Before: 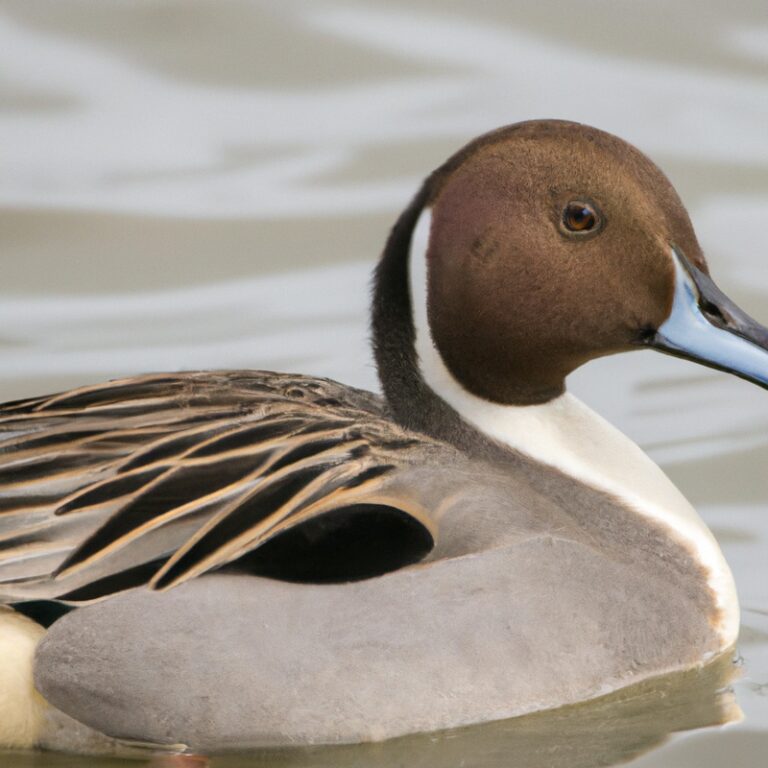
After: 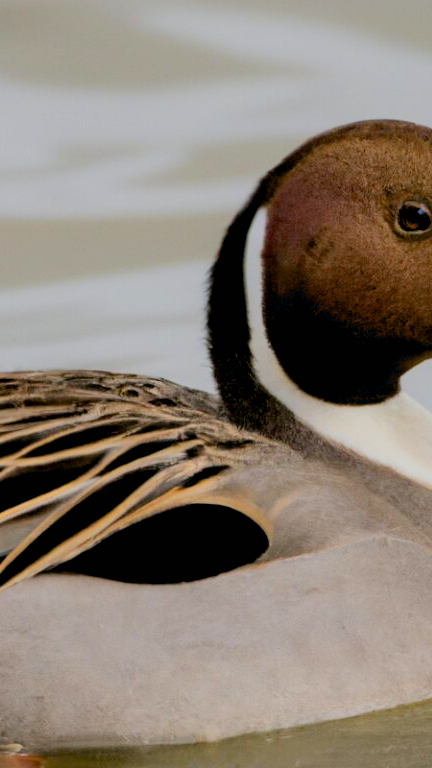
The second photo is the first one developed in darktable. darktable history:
color contrast: green-magenta contrast 1.2, blue-yellow contrast 1.2
crop: left 21.496%, right 22.254%
filmic rgb: black relative exposure -7.65 EV, white relative exposure 4.56 EV, hardness 3.61, color science v6 (2022)
exposure: black level correction 0.029, exposure -0.073 EV, compensate highlight preservation false
shadows and highlights: shadows 12, white point adjustment 1.2, highlights -0.36, soften with gaussian
